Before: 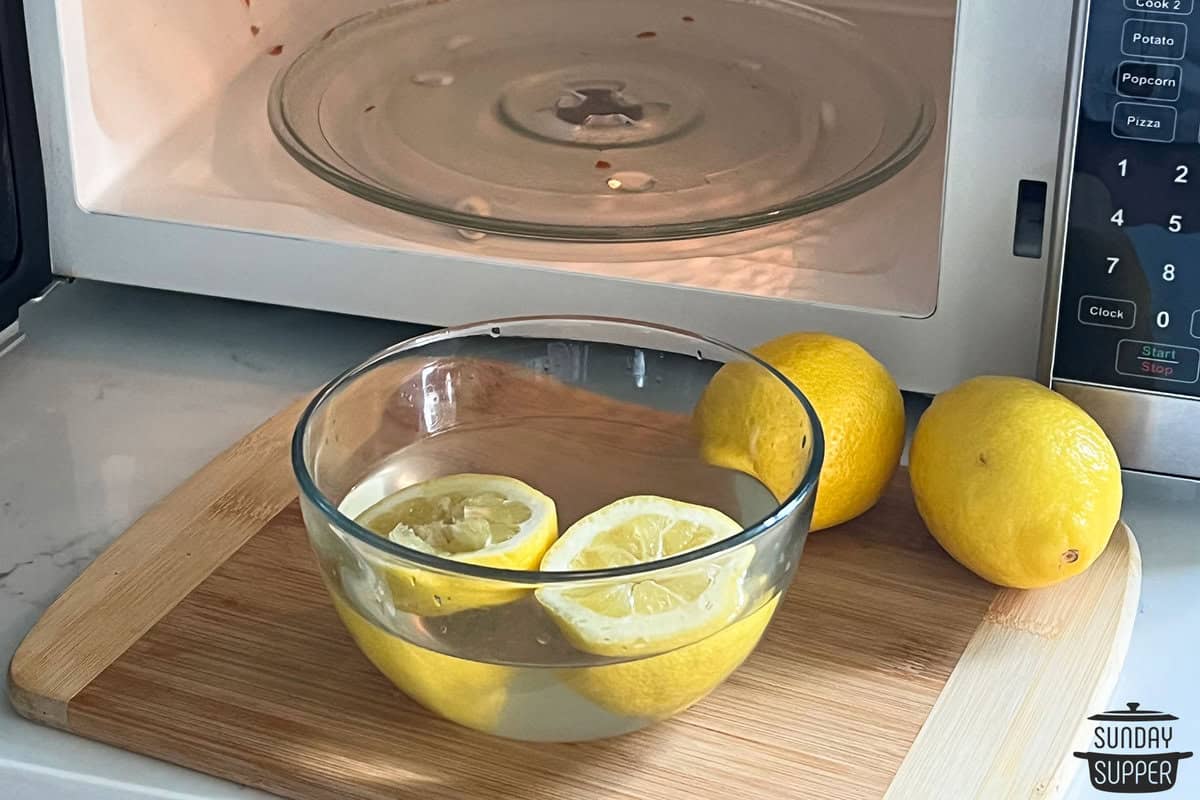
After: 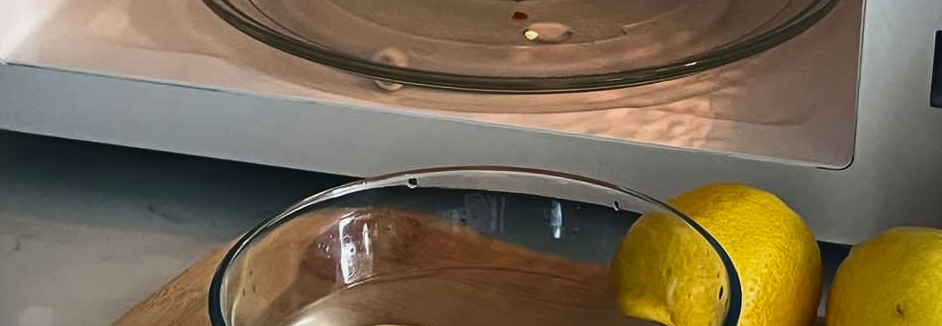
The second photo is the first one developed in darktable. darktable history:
contrast brightness saturation: contrast 0.135, brightness -0.242, saturation 0.149
exposure: black level correction -0.015, exposure -0.132 EV, compensate highlight preservation false
crop: left 6.991%, top 18.725%, right 14.45%, bottom 40.45%
